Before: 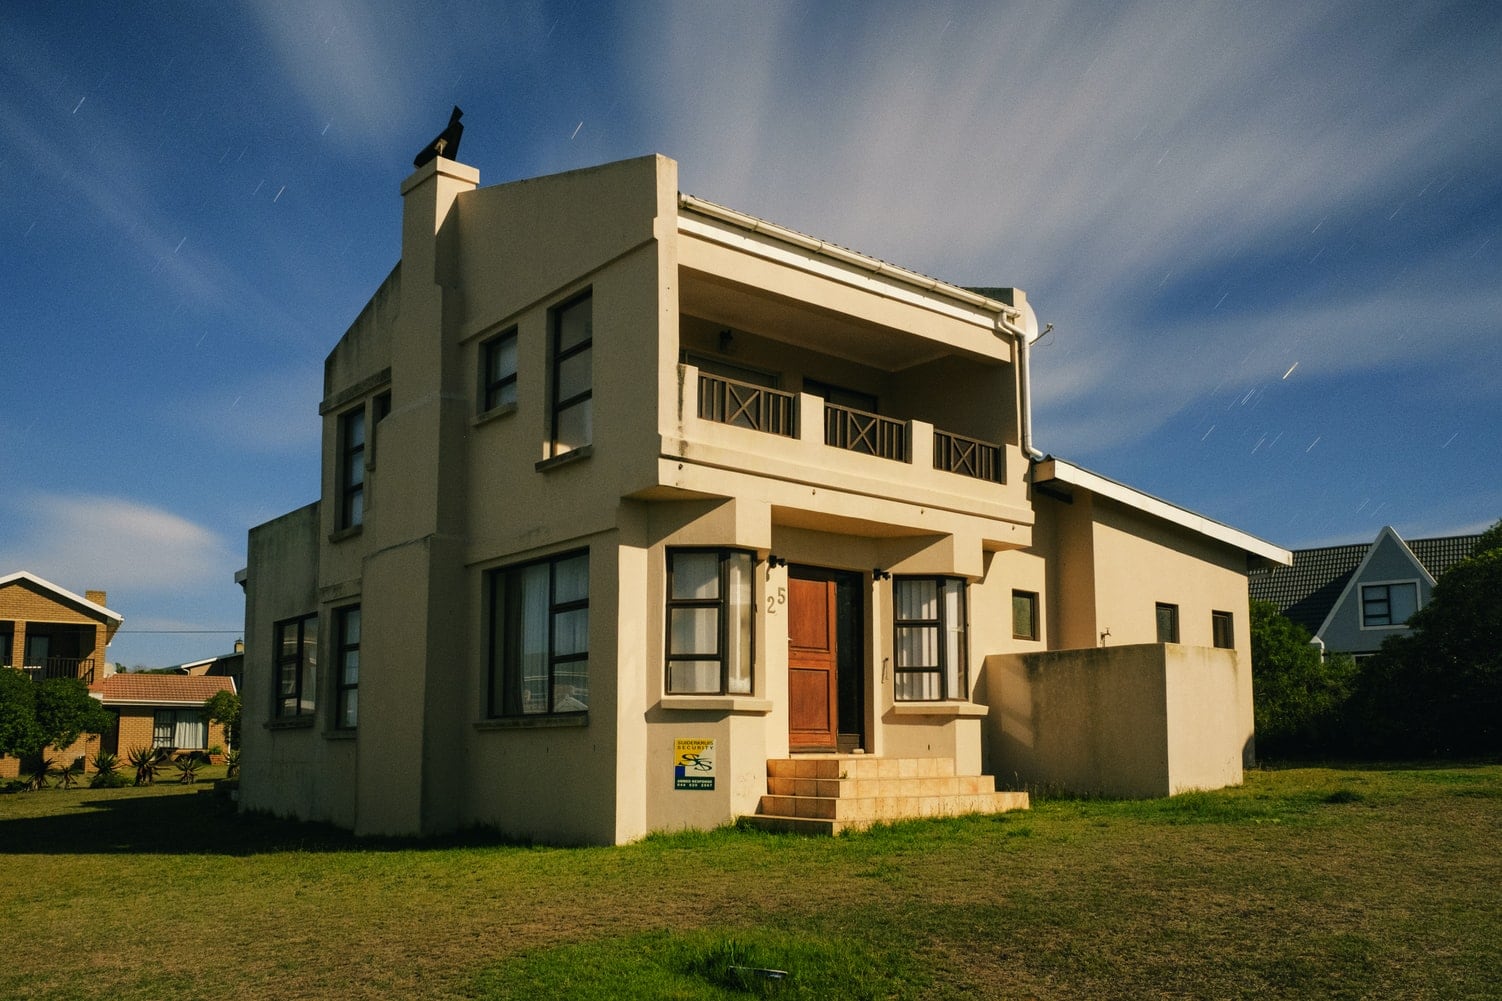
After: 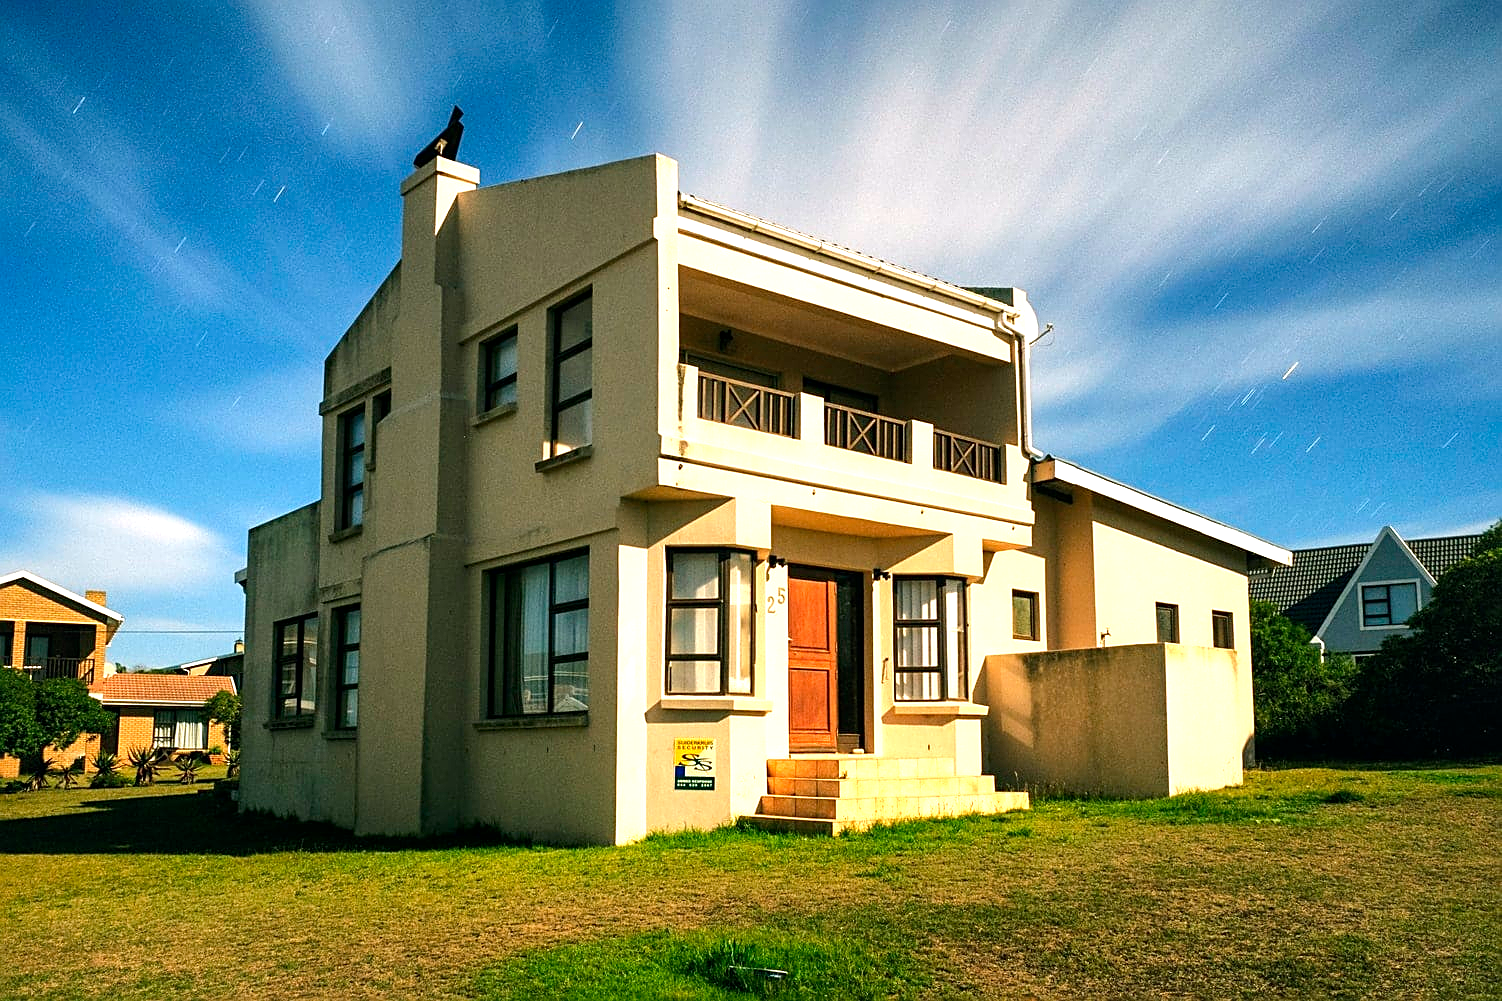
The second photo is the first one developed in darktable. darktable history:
exposure: black level correction 0, exposure 1.2 EV, compensate highlight preservation false
local contrast: mode bilateral grid, contrast 19, coarseness 50, detail 119%, midtone range 0.2
sharpen: on, module defaults
